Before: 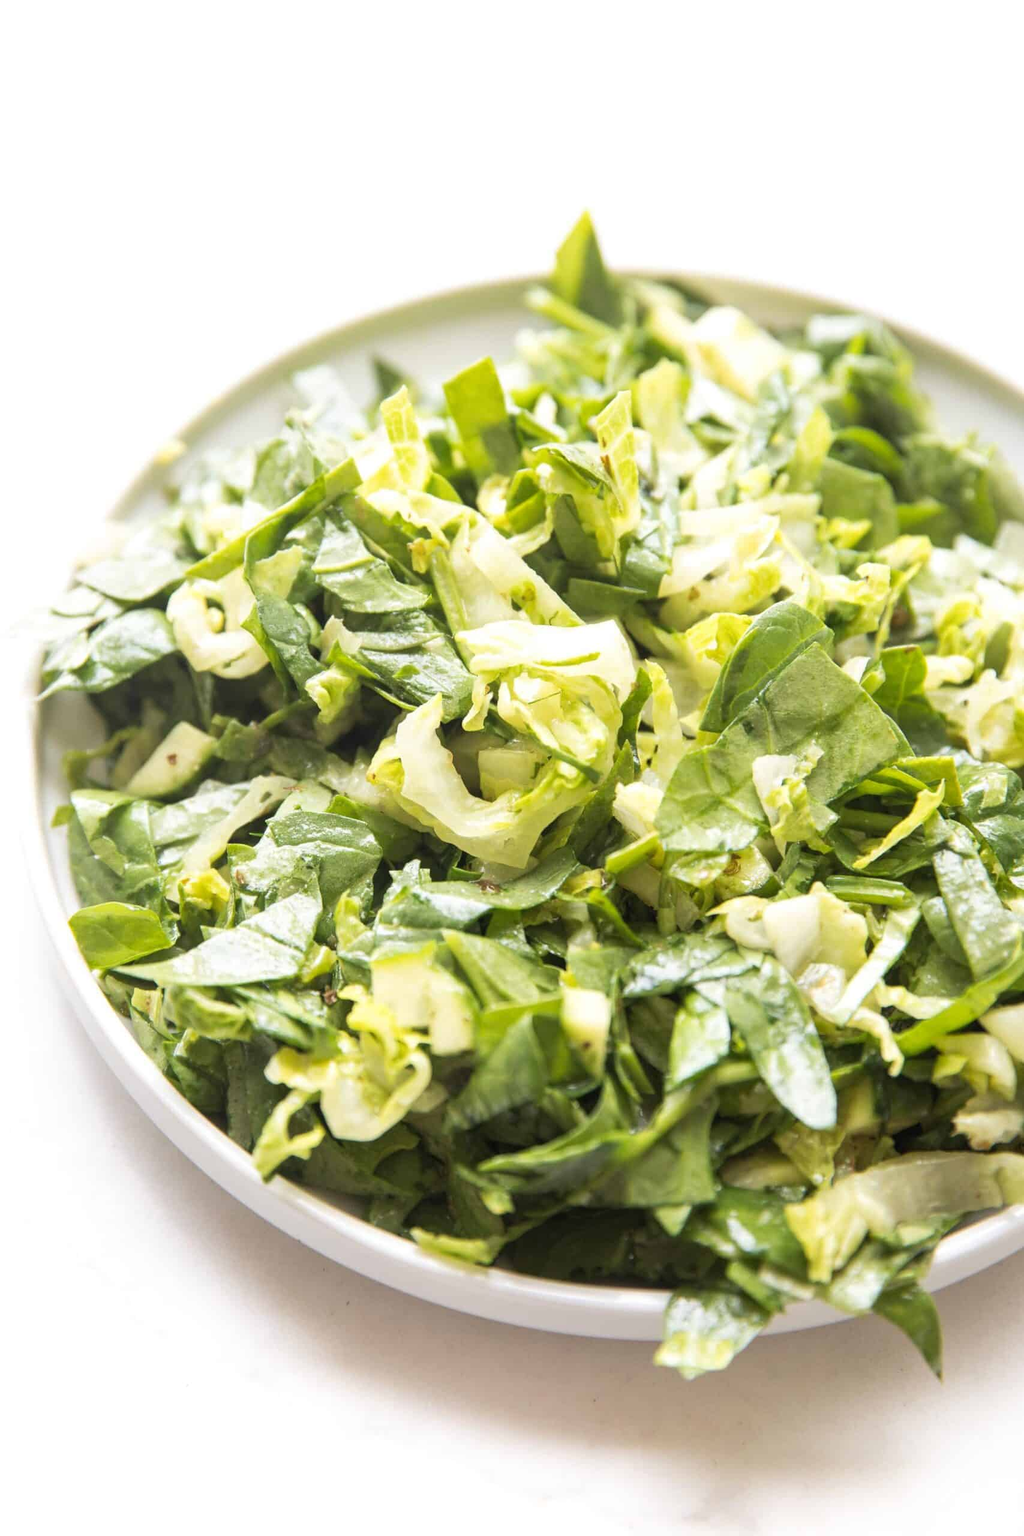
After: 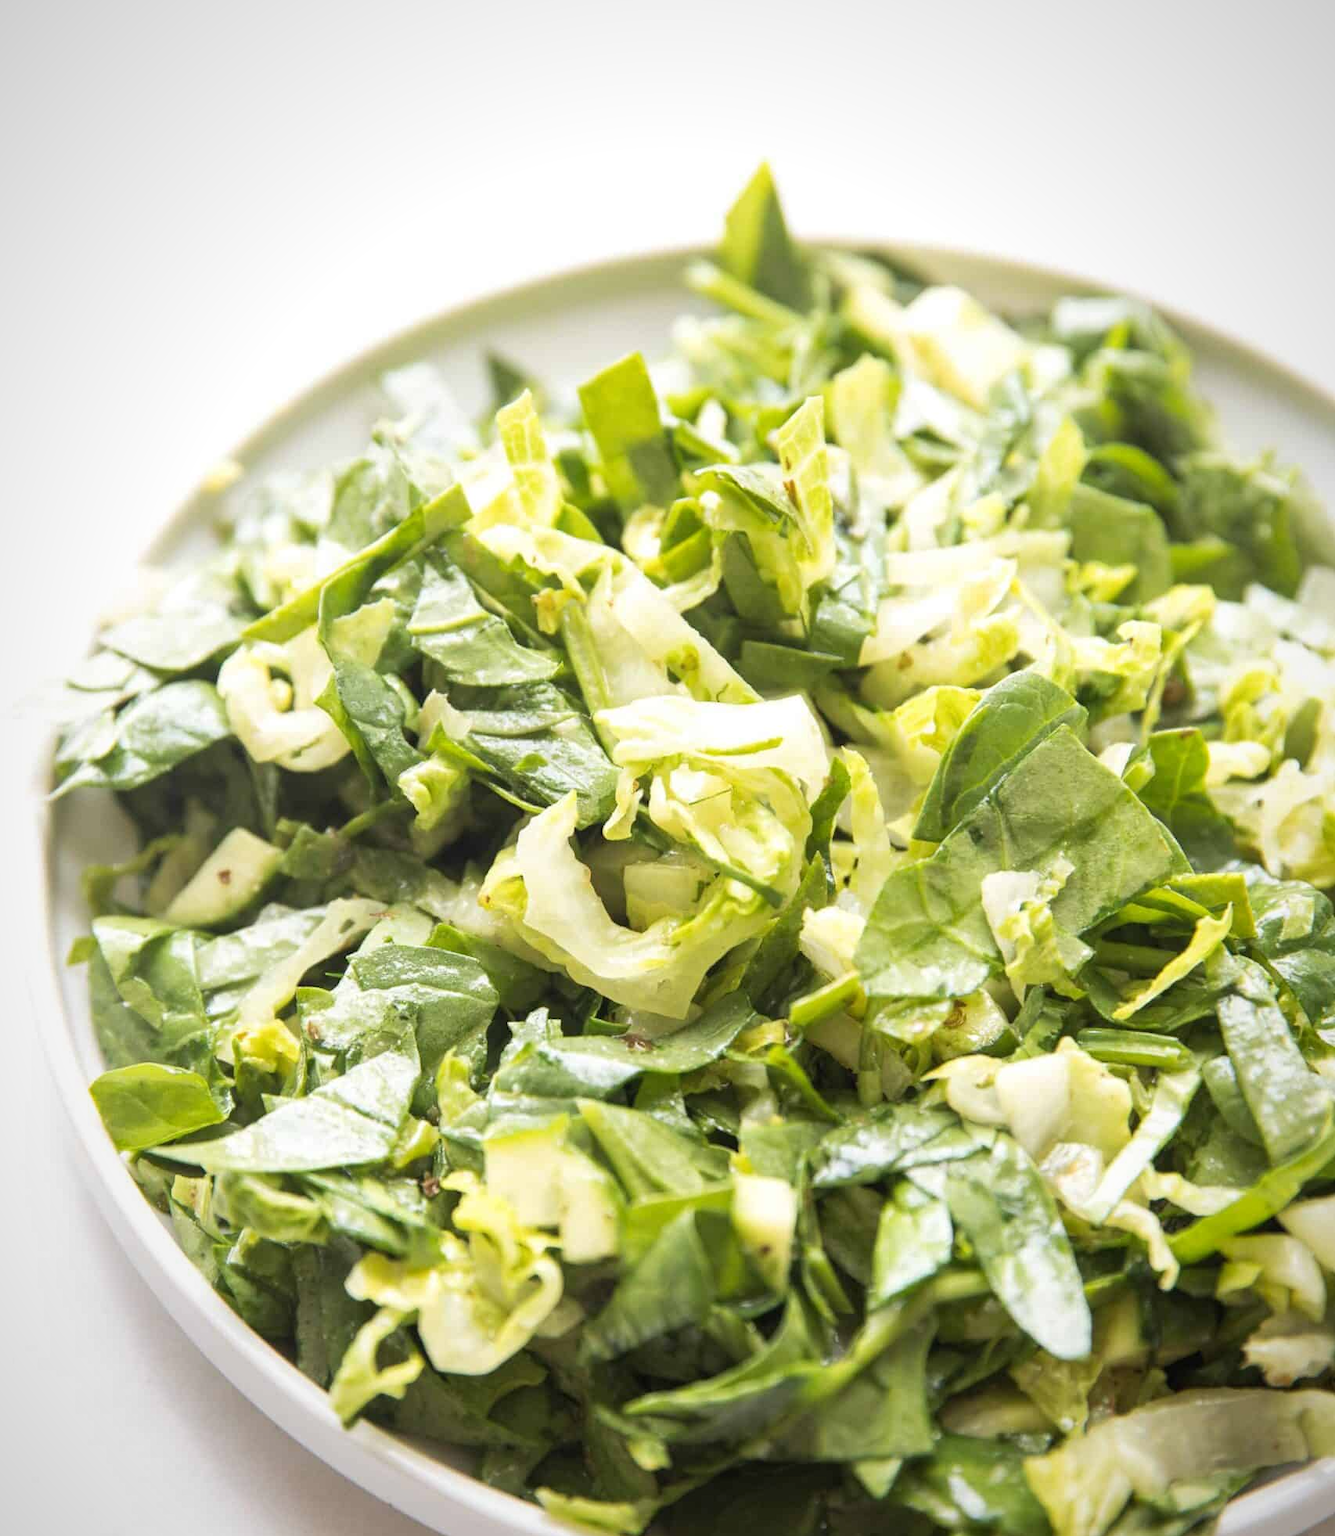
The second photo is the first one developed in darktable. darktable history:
crop: top 5.667%, bottom 17.637%
vignetting: fall-off start 80.87%, fall-off radius 61.59%, brightness -0.384, saturation 0.007, center (0, 0.007), automatic ratio true, width/height ratio 1.418
